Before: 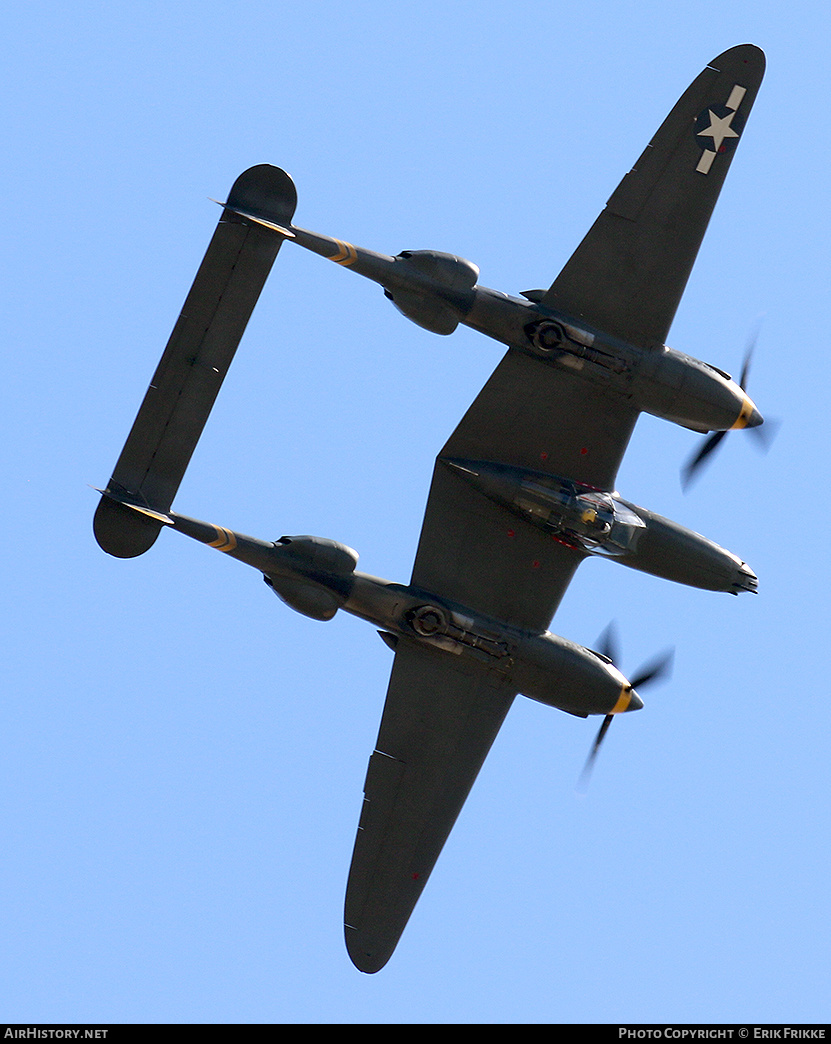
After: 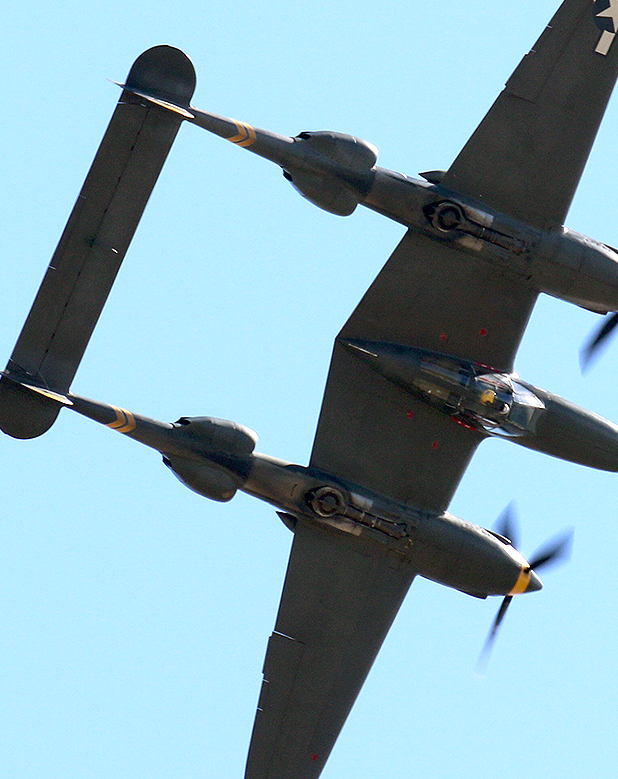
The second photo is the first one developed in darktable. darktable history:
exposure: exposure 0.601 EV, compensate exposure bias true, compensate highlight preservation false
crop and rotate: left 12.187%, top 11.492%, right 13.415%, bottom 13.86%
